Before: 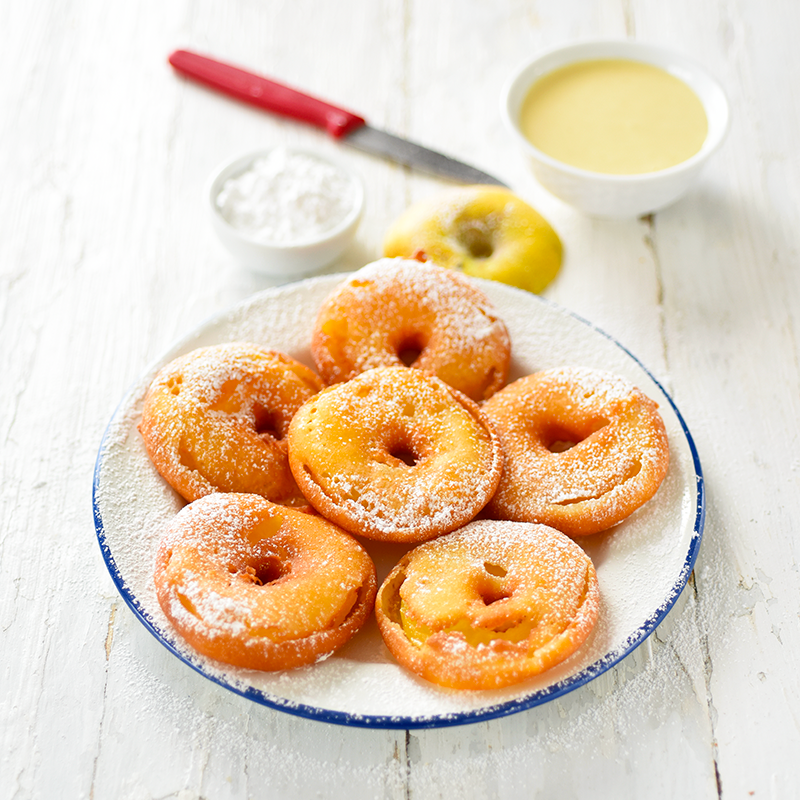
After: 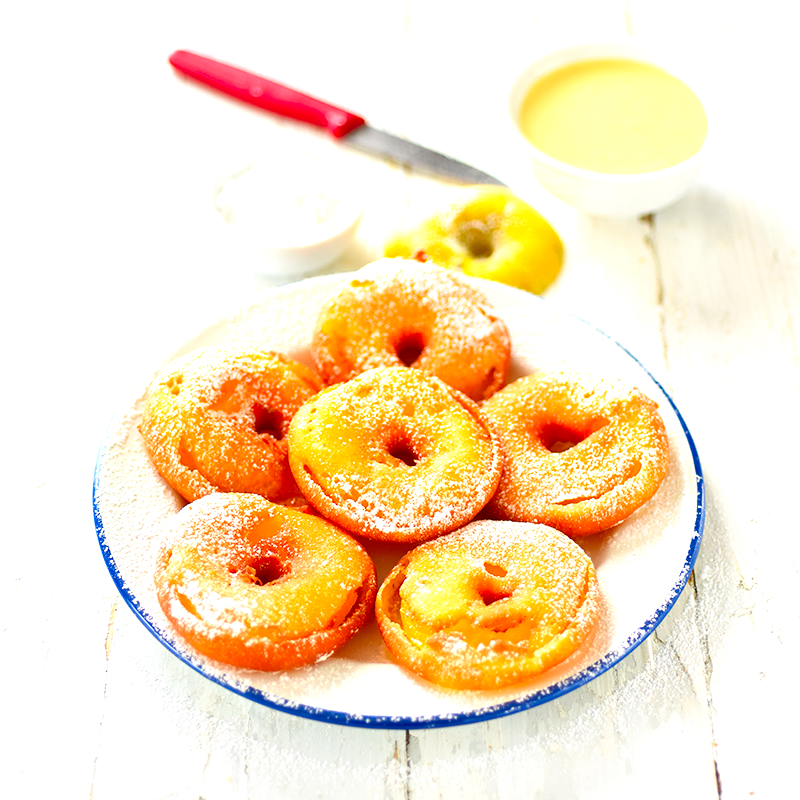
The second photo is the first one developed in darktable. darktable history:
exposure: exposure 0.558 EV, compensate exposure bias true, compensate highlight preservation false
contrast brightness saturation: contrast 0.088, saturation 0.267
